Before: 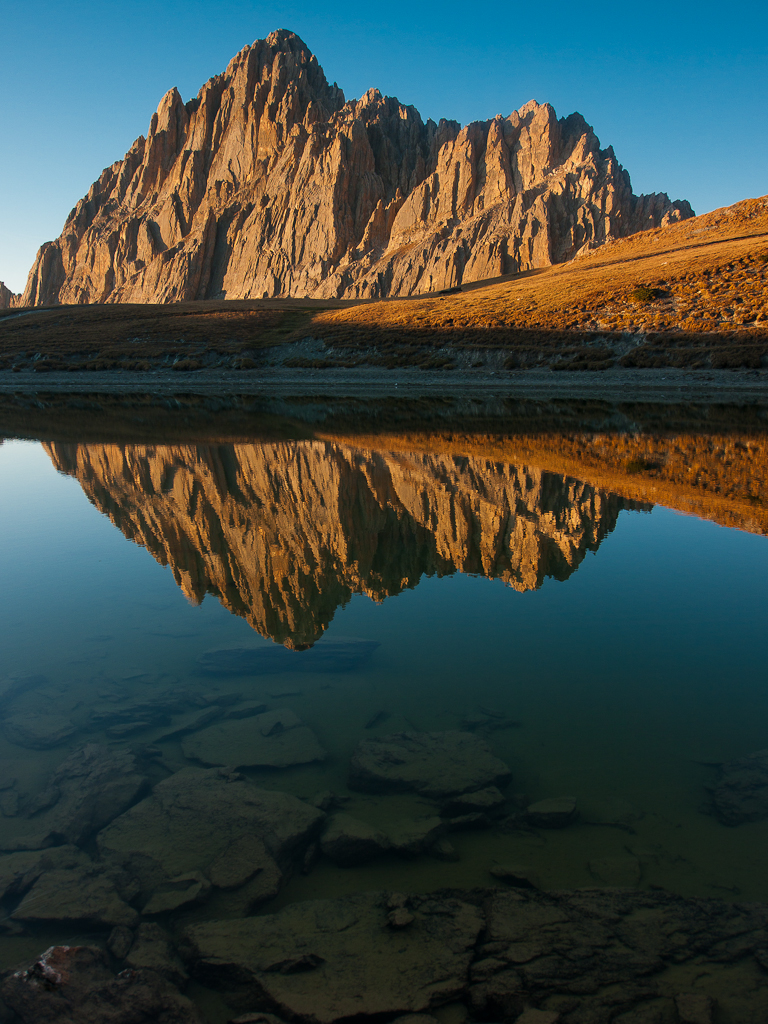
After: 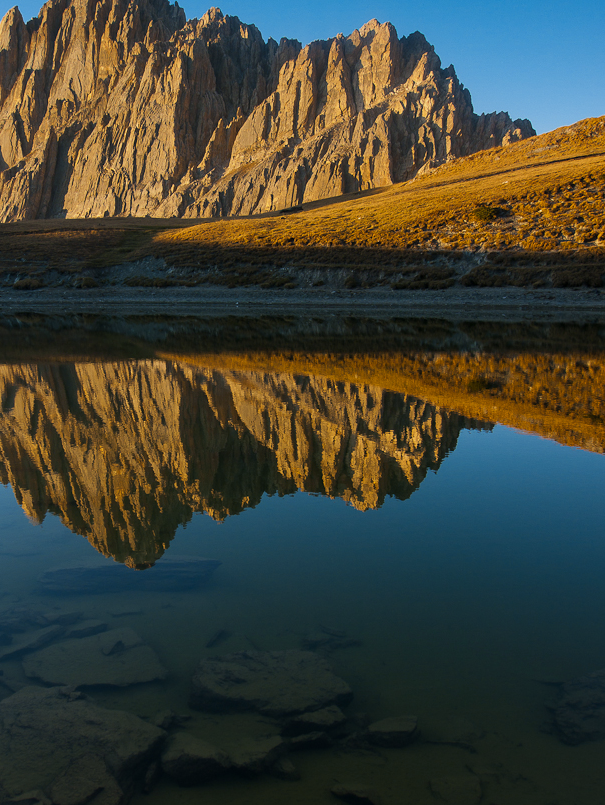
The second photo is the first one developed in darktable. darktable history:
color contrast: green-magenta contrast 0.8, blue-yellow contrast 1.1, unbound 0
white balance: red 0.974, blue 1.044
crop and rotate: left 20.74%, top 7.912%, right 0.375%, bottom 13.378%
